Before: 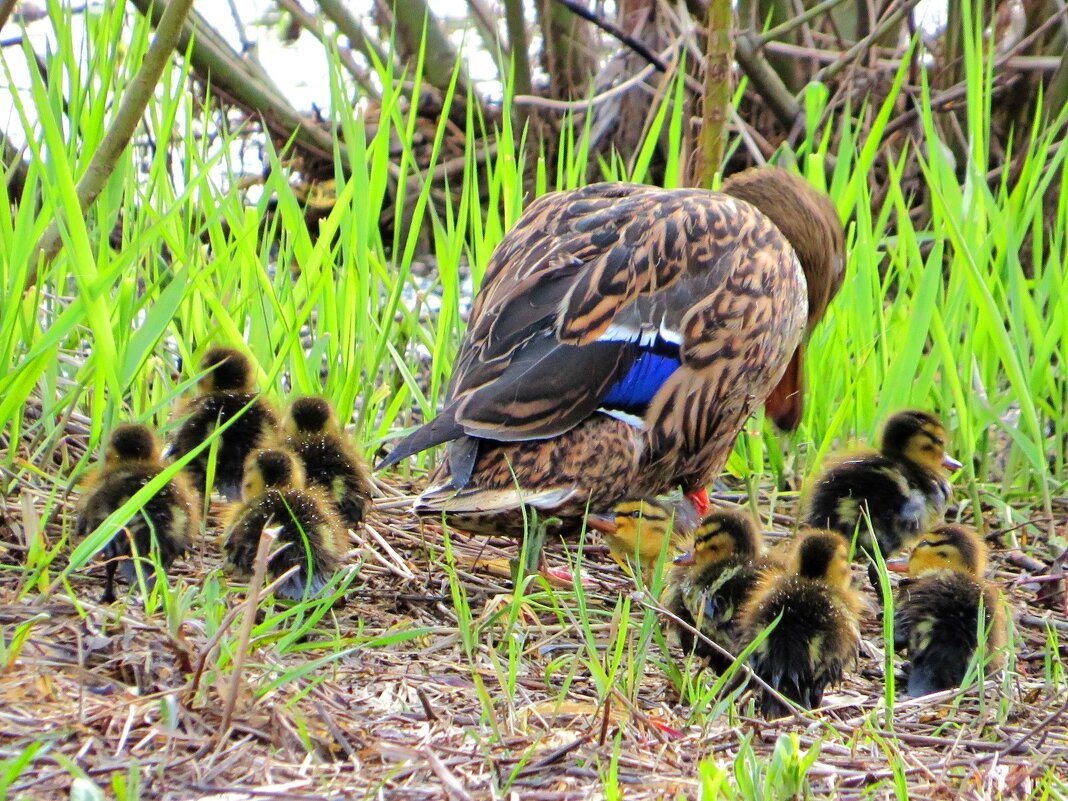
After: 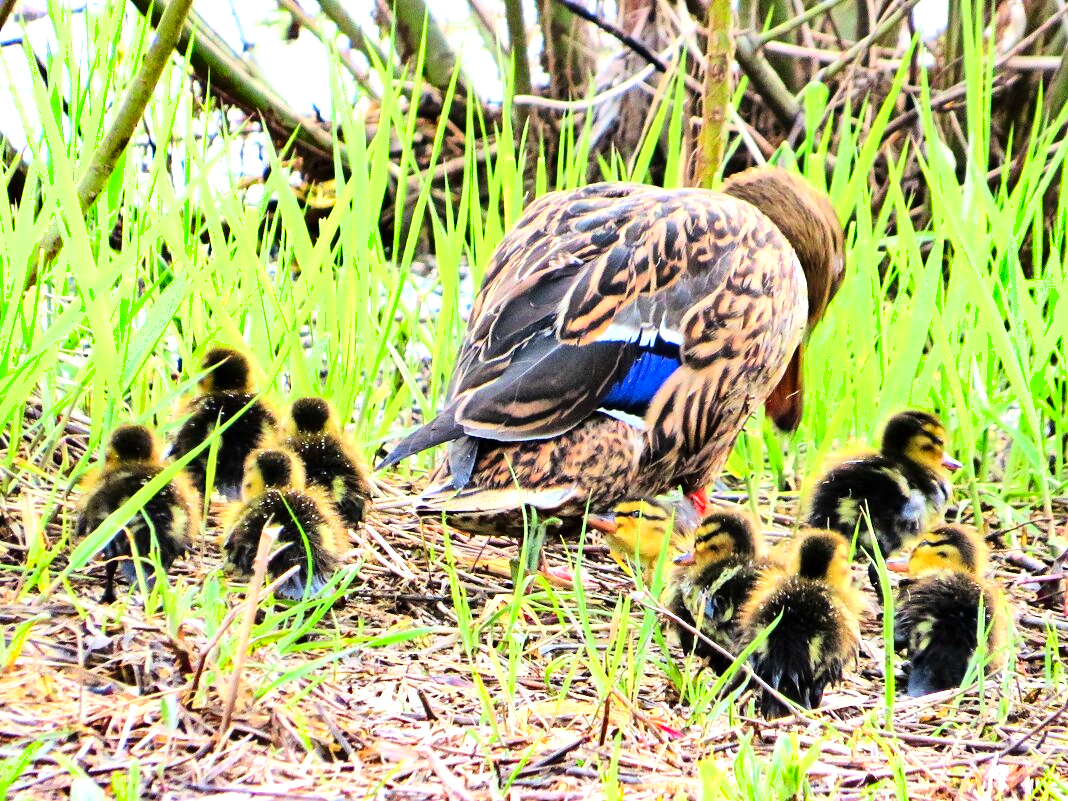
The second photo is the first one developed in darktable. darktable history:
base curve: curves: ch0 [(0, 0) (0.036, 0.025) (0.121, 0.166) (0.206, 0.329) (0.605, 0.79) (1, 1)]
exposure: black level correction 0.001, exposure 0.499 EV, compensate exposure bias true, compensate highlight preservation false
shadows and highlights: low approximation 0.01, soften with gaussian
